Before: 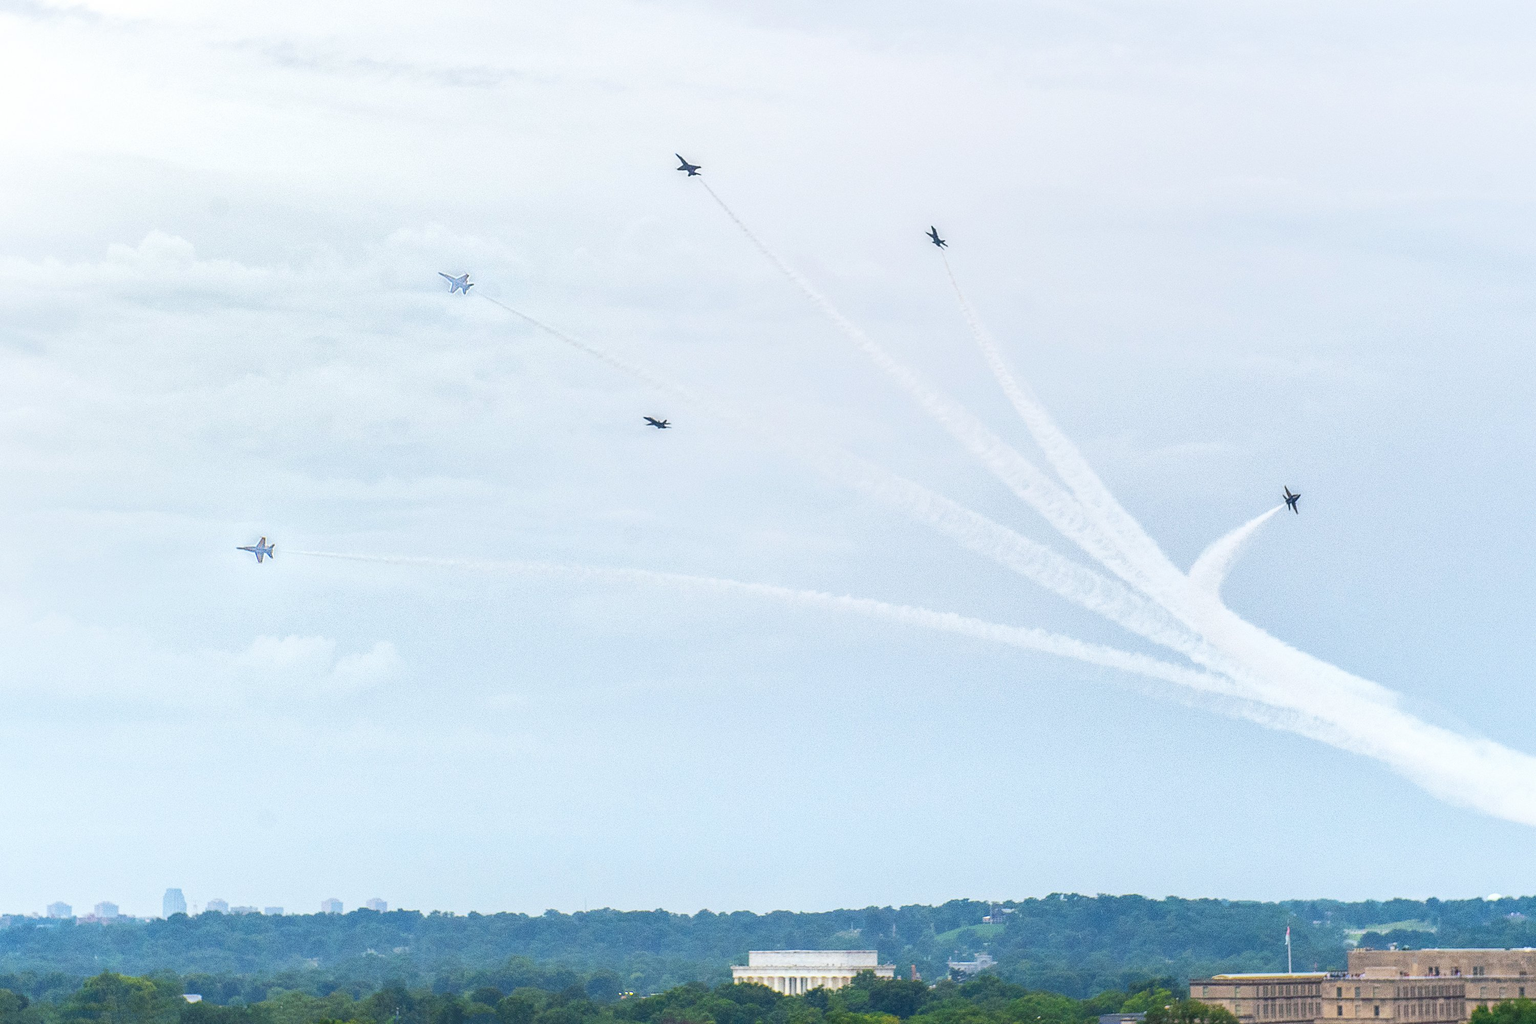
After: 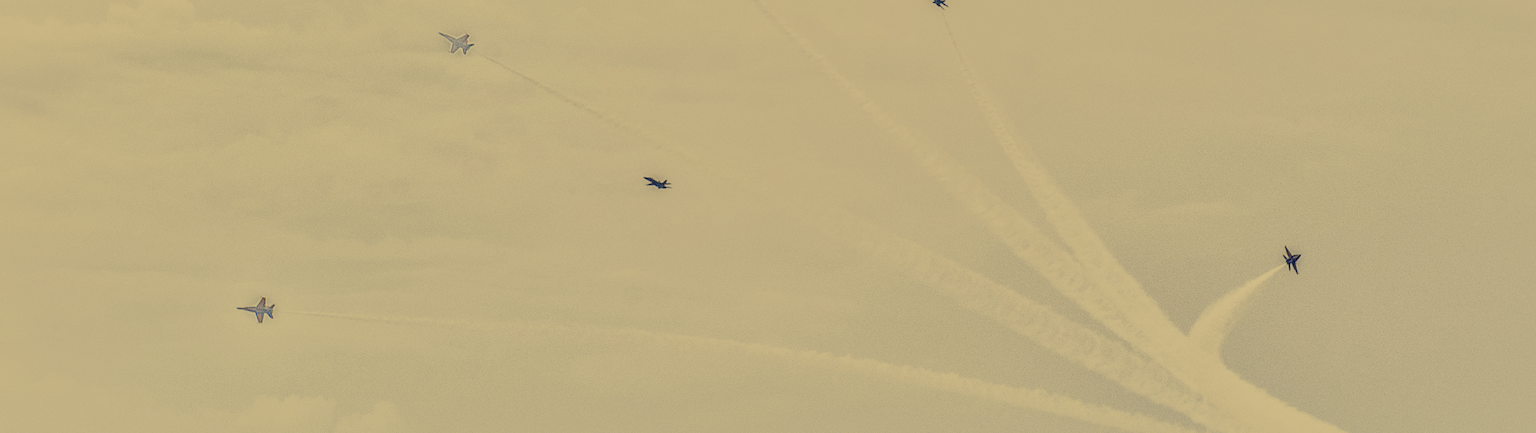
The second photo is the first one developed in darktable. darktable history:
shadows and highlights: on, module defaults
contrast brightness saturation: contrast 0.041, saturation 0.162
exposure: exposure -0.054 EV, compensate highlight preservation false
filmic rgb: black relative exposure -4.14 EV, white relative exposure 5.14 EV, hardness 2.12, contrast 1.166, preserve chrominance no, color science v5 (2021), contrast in shadows safe, contrast in highlights safe
crop and rotate: top 23.454%, bottom 34.211%
local contrast: detail 130%
color balance rgb: shadows lift › chroma 0.846%, shadows lift › hue 112.72°, perceptual saturation grading › global saturation 0.138%, perceptual saturation grading › highlights -19.874%, perceptual saturation grading › shadows 19.239%, perceptual brilliance grading › global brilliance 2.629%, perceptual brilliance grading › highlights -3.496%, perceptual brilliance grading › shadows 2.637%
color correction: highlights a* -0.338, highlights b* 39.54, shadows a* 9.7, shadows b* -0.342
